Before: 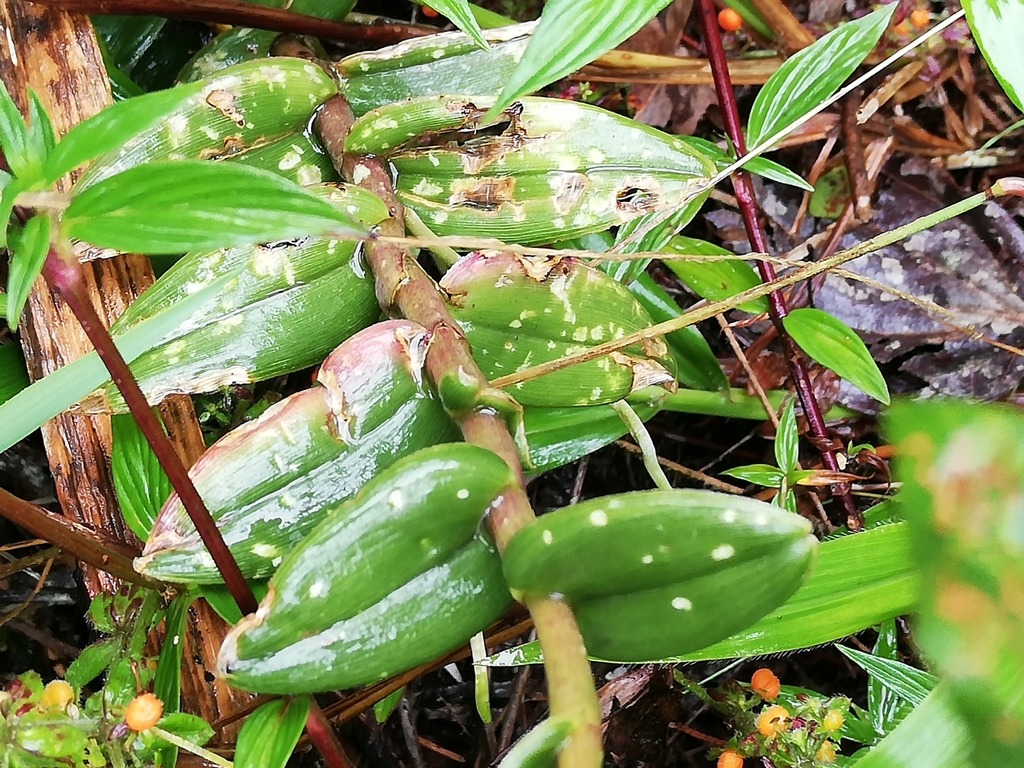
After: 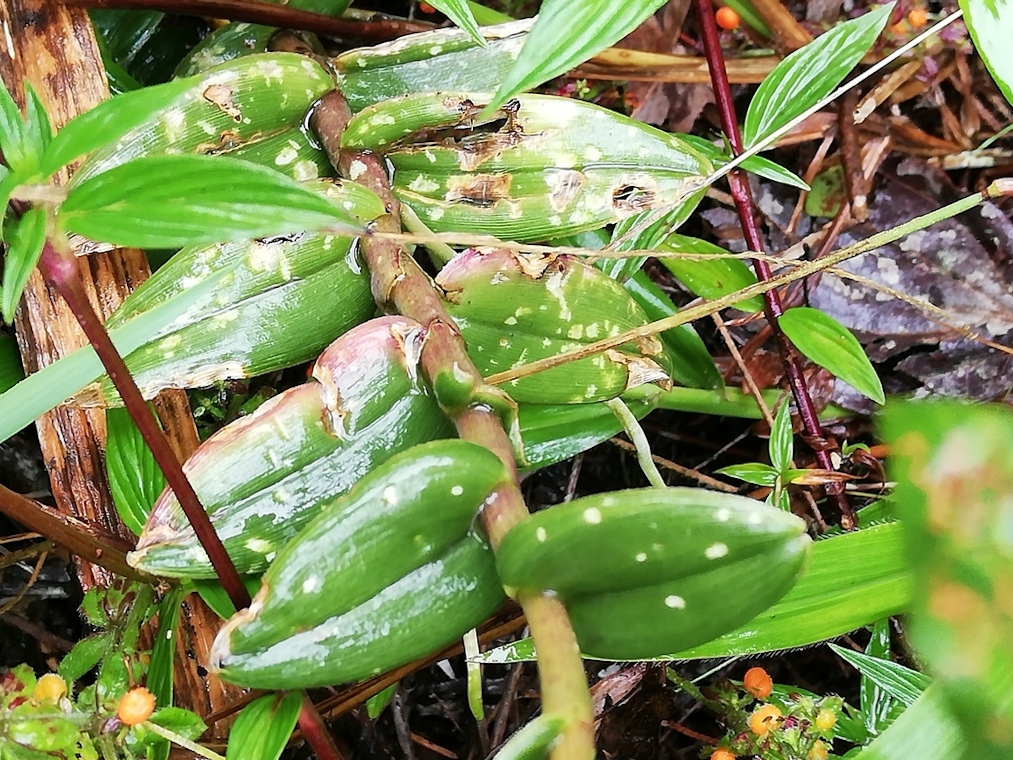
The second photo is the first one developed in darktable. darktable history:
crop and rotate: angle -0.426°
